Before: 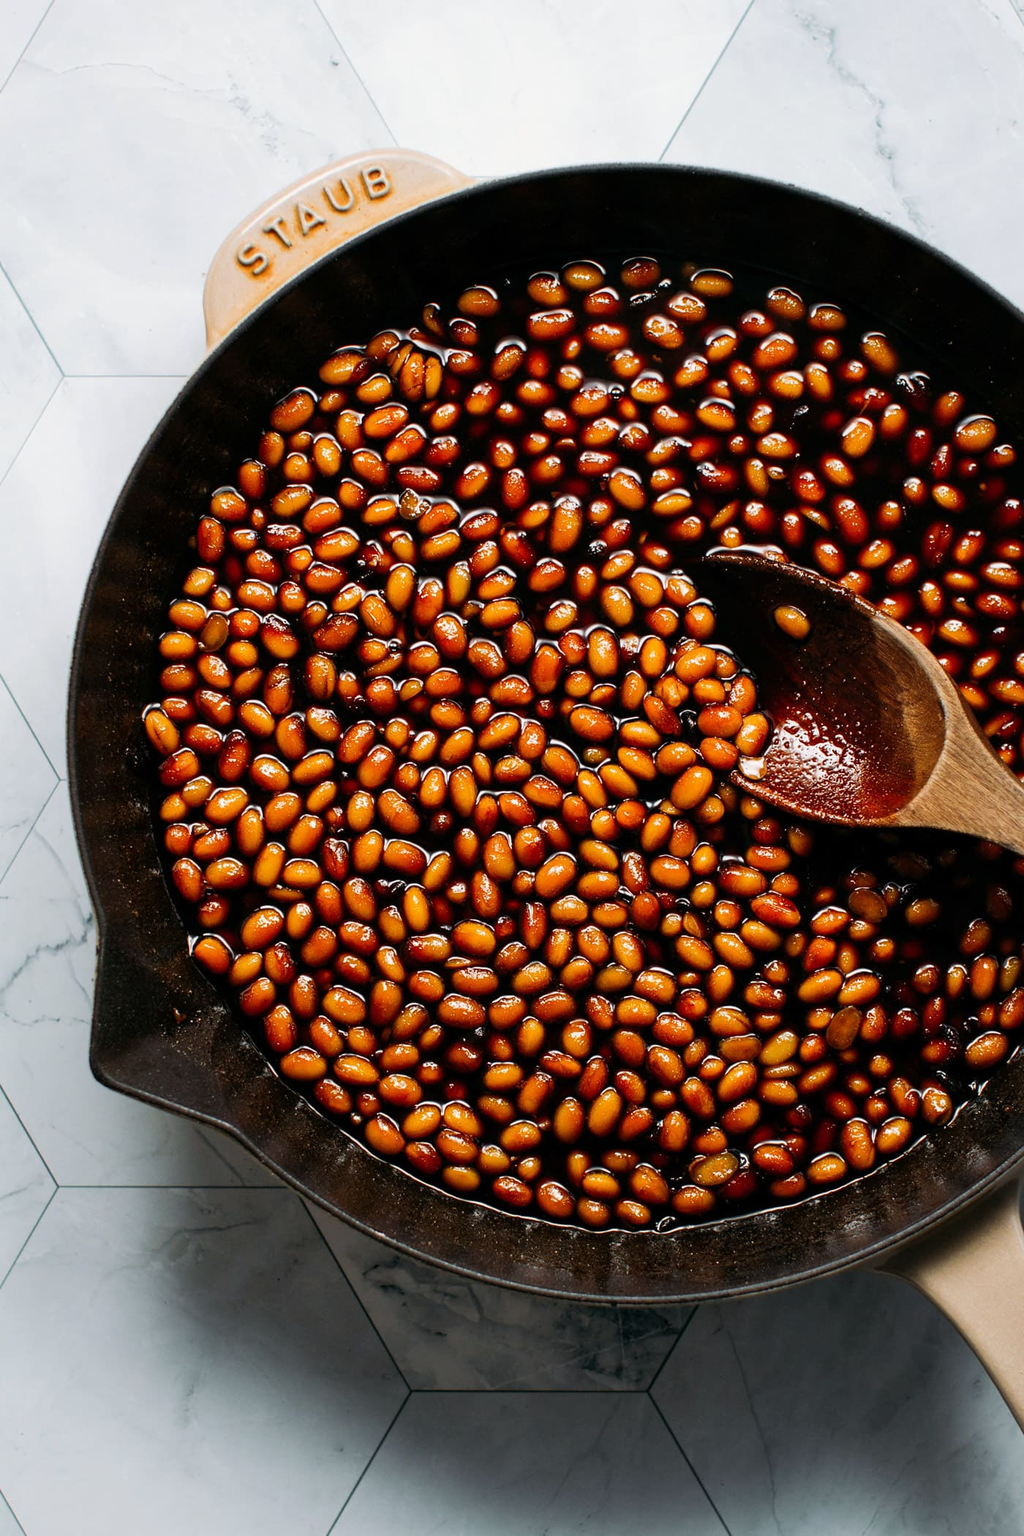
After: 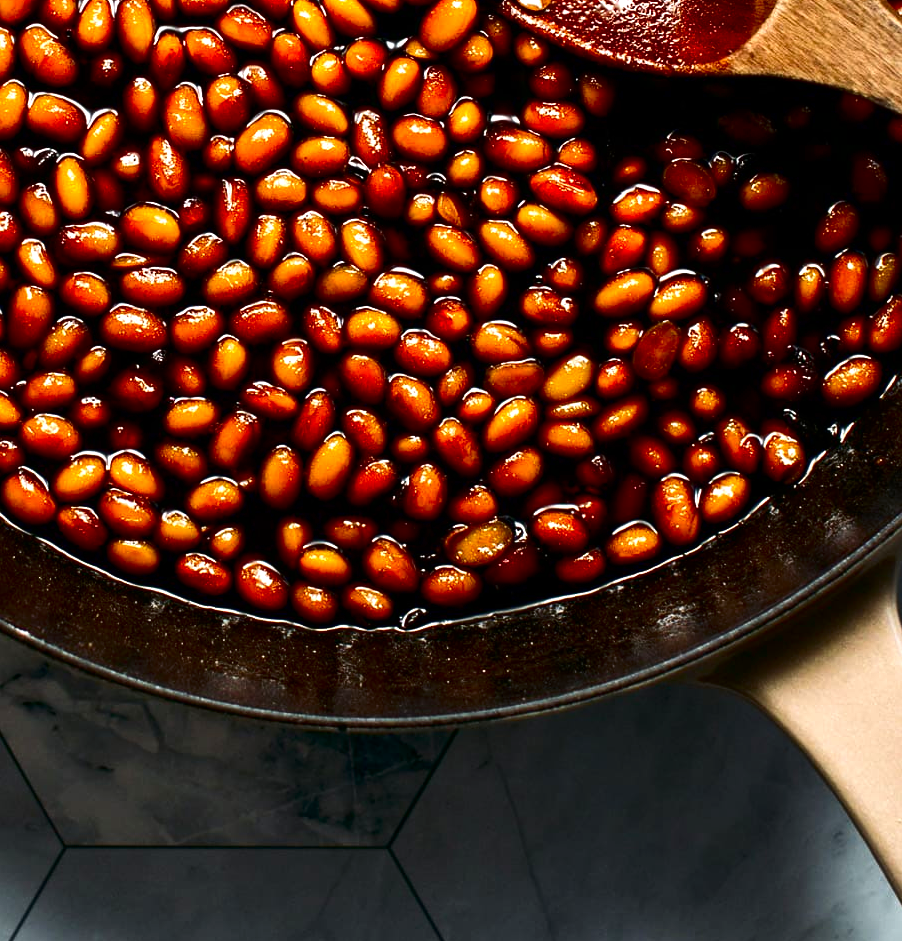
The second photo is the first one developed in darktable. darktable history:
crop and rotate: left 35.509%, top 50.238%, bottom 4.934%
exposure: black level correction 0, exposure 0.7 EV, compensate exposure bias true, compensate highlight preservation false
contrast brightness saturation: contrast 0.13, brightness -0.24, saturation 0.14
